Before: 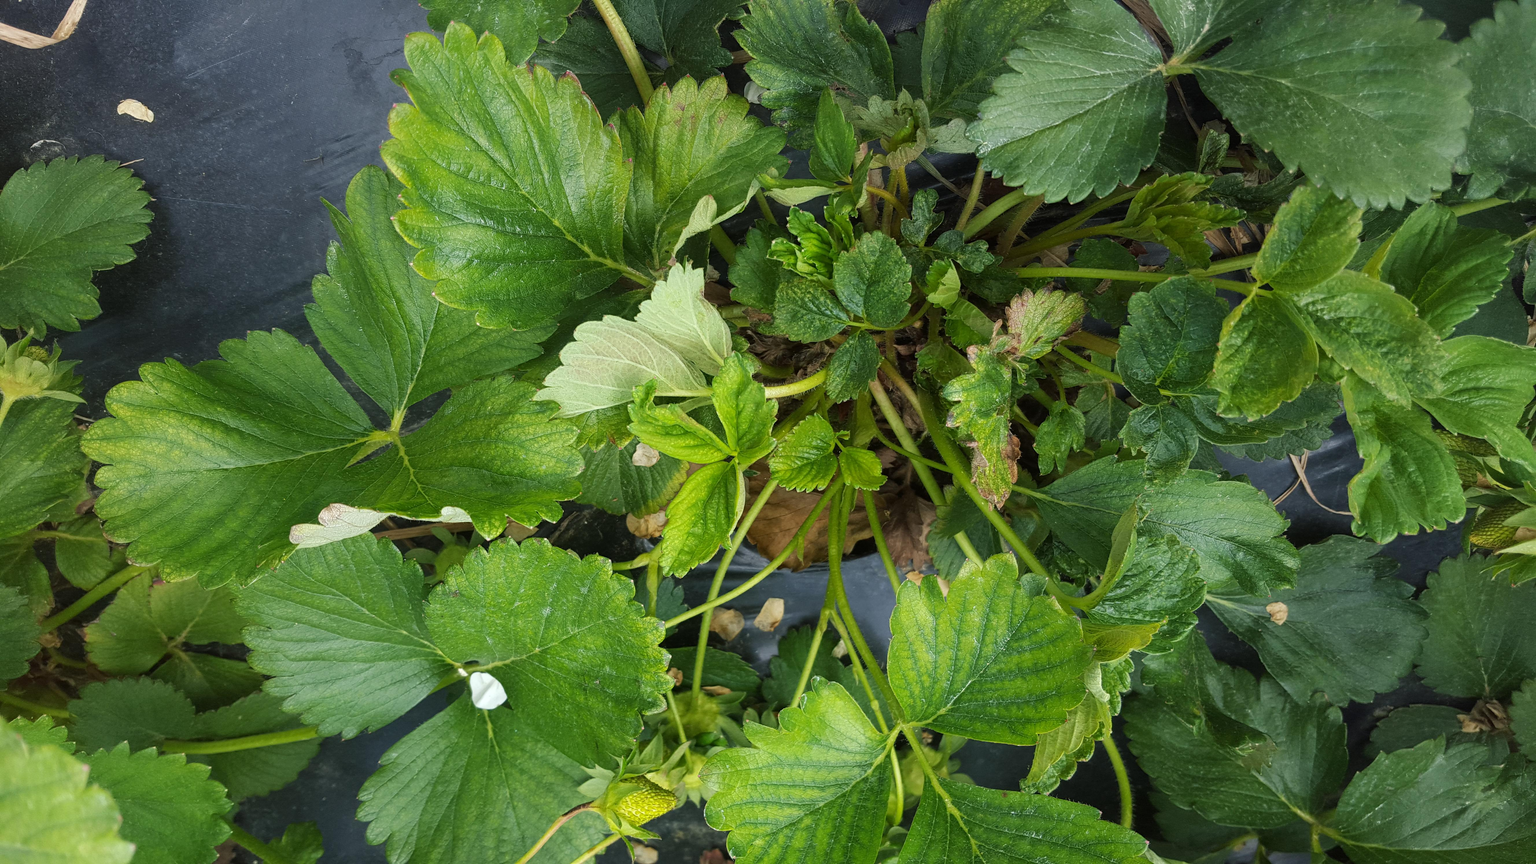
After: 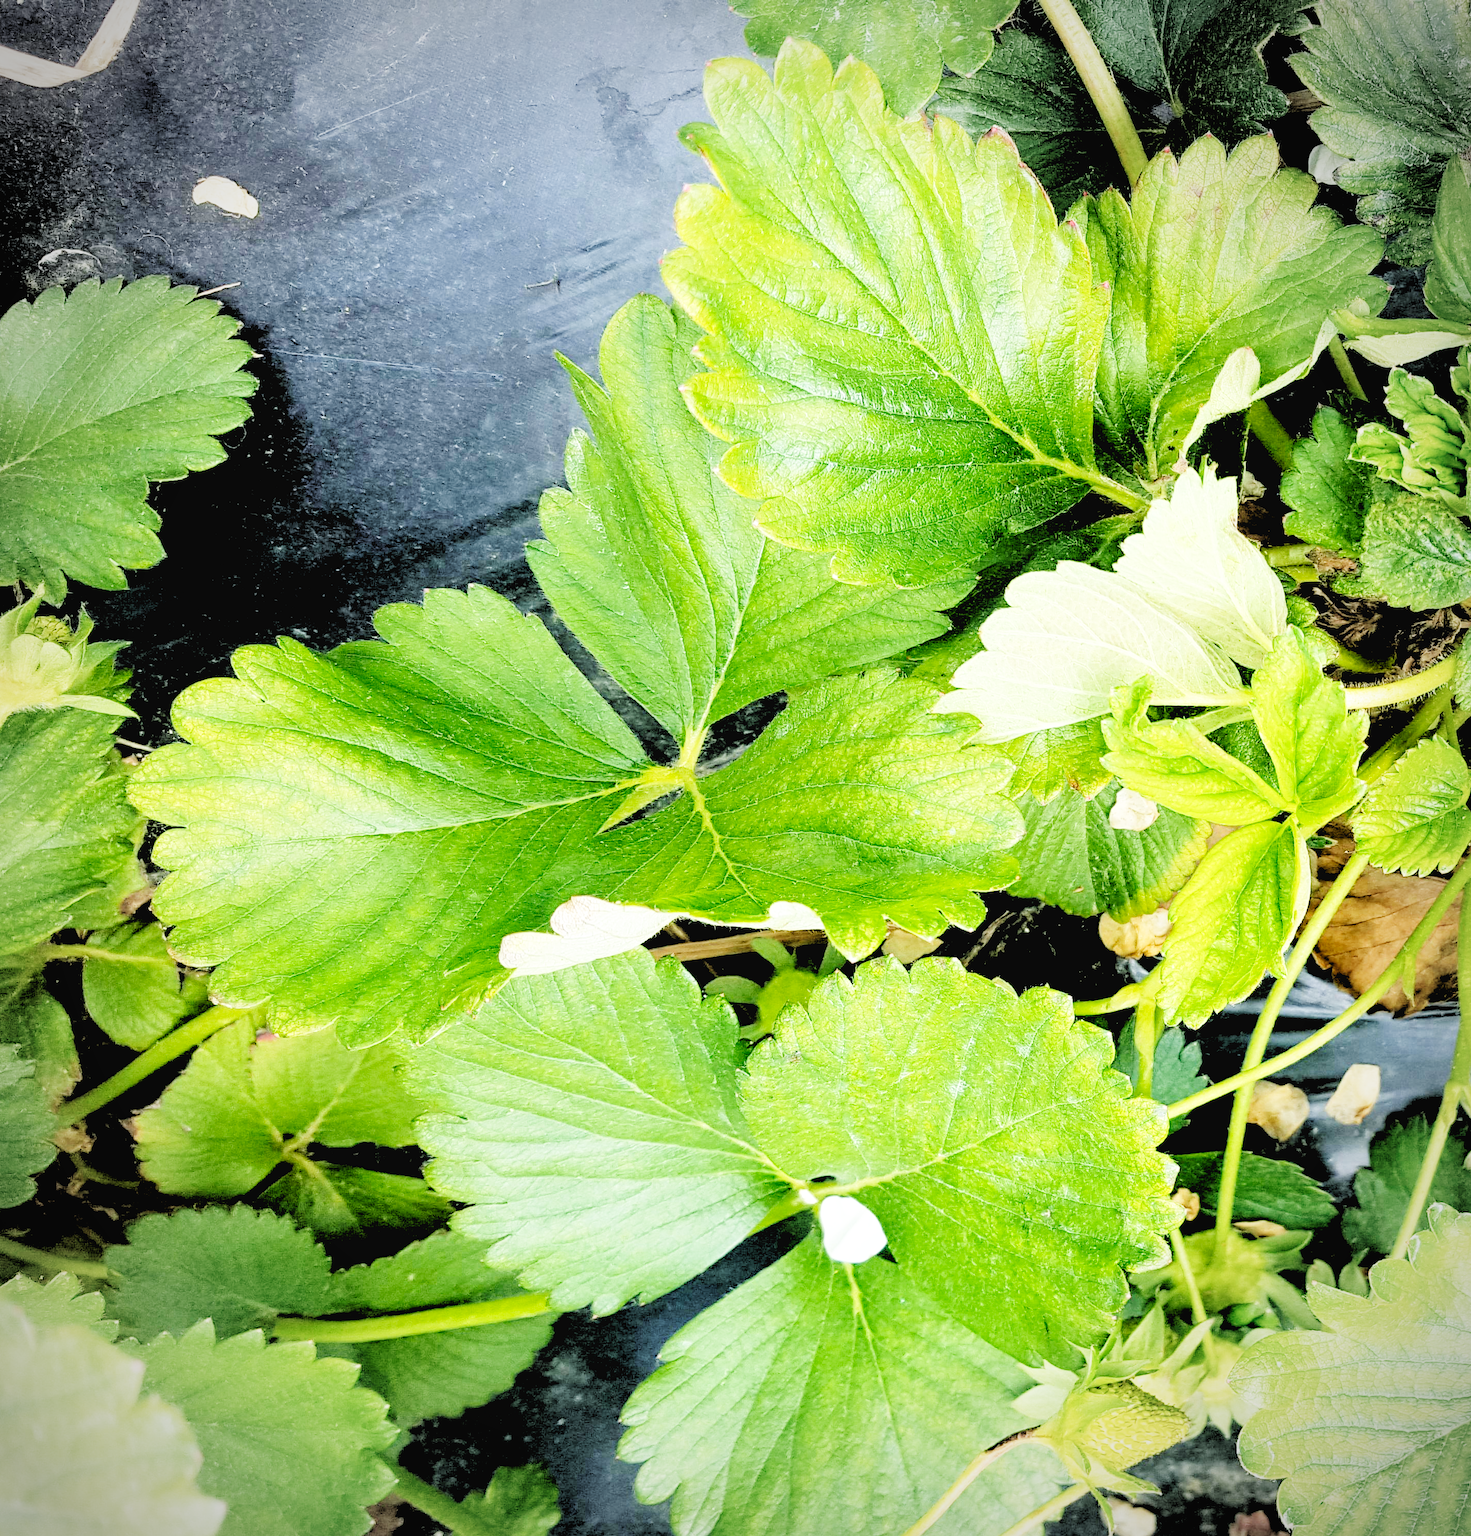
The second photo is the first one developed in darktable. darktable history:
rgb levels: levels [[0.027, 0.429, 0.996], [0, 0.5, 1], [0, 0.5, 1]]
vignetting: on, module defaults
base curve: curves: ch0 [(0, 0.003) (0.001, 0.002) (0.006, 0.004) (0.02, 0.022) (0.048, 0.086) (0.094, 0.234) (0.162, 0.431) (0.258, 0.629) (0.385, 0.8) (0.548, 0.918) (0.751, 0.988) (1, 1)], preserve colors none
crop: left 0.587%, right 45.588%, bottom 0.086%
